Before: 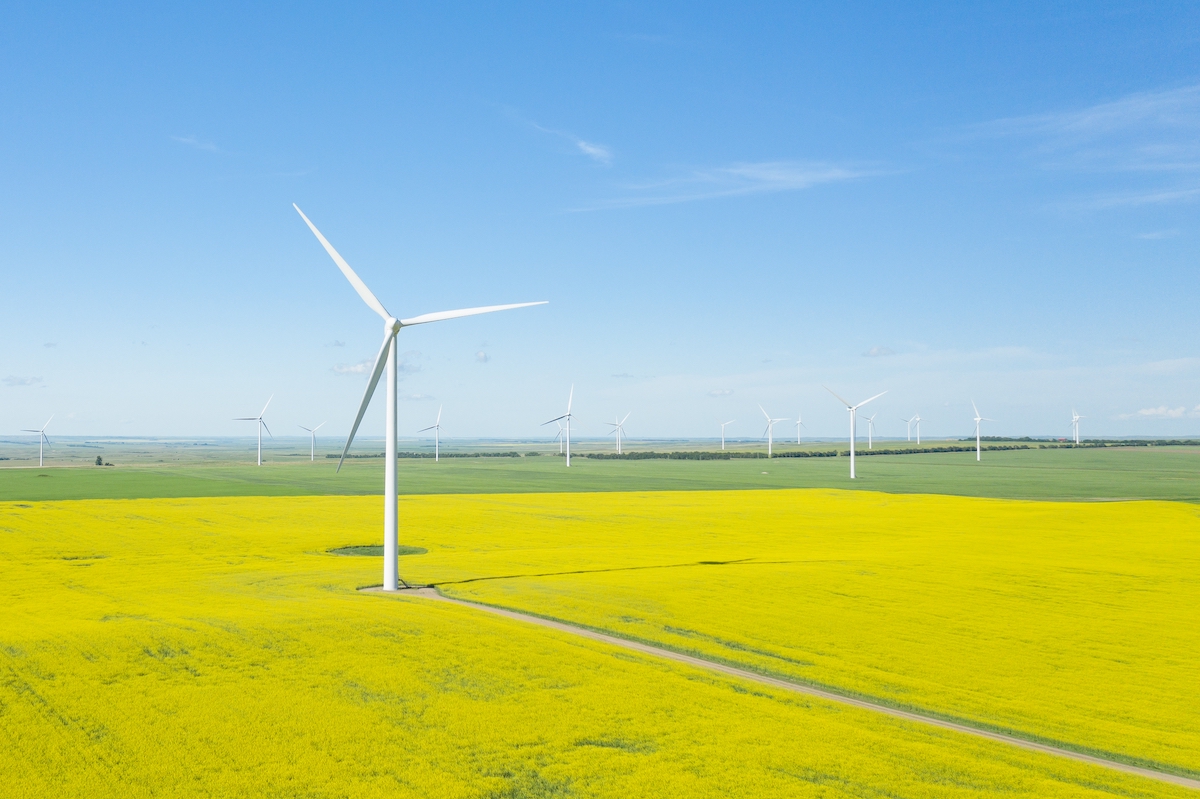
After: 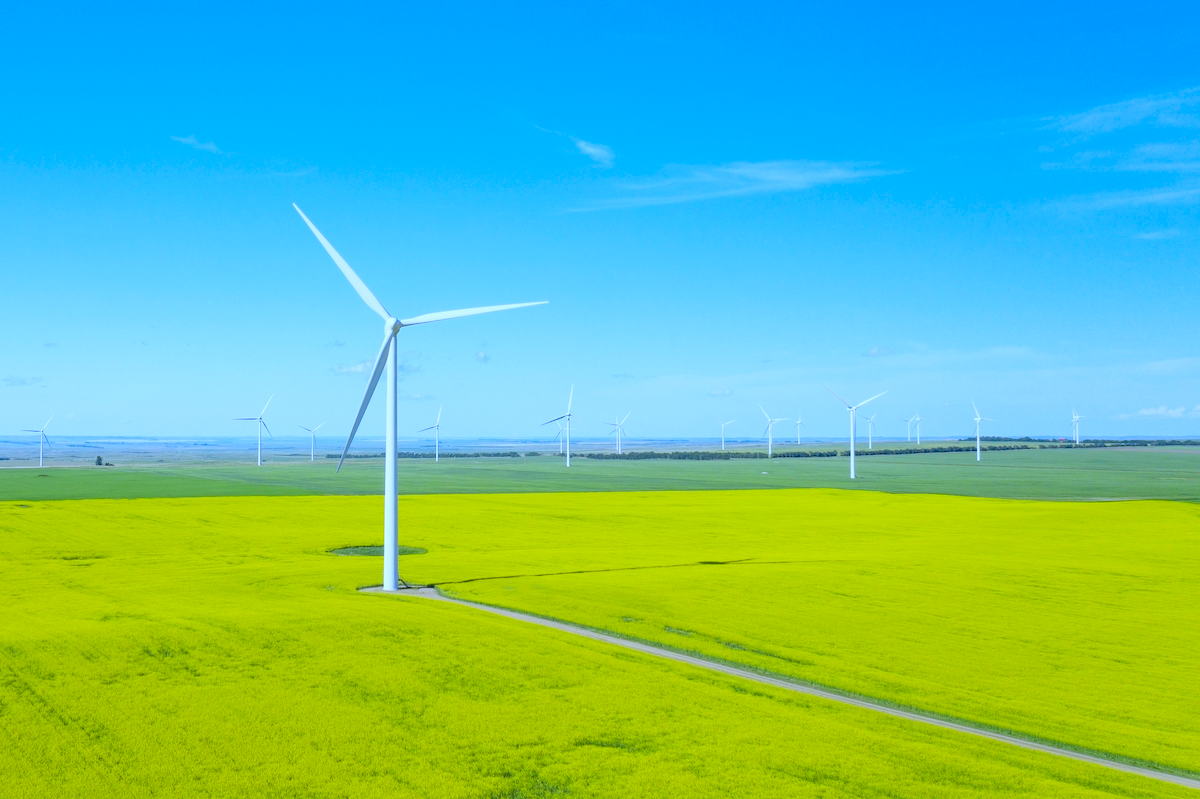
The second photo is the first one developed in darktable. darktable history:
white balance: red 0.871, blue 1.249
contrast brightness saturation: brightness -0.02, saturation 0.35
